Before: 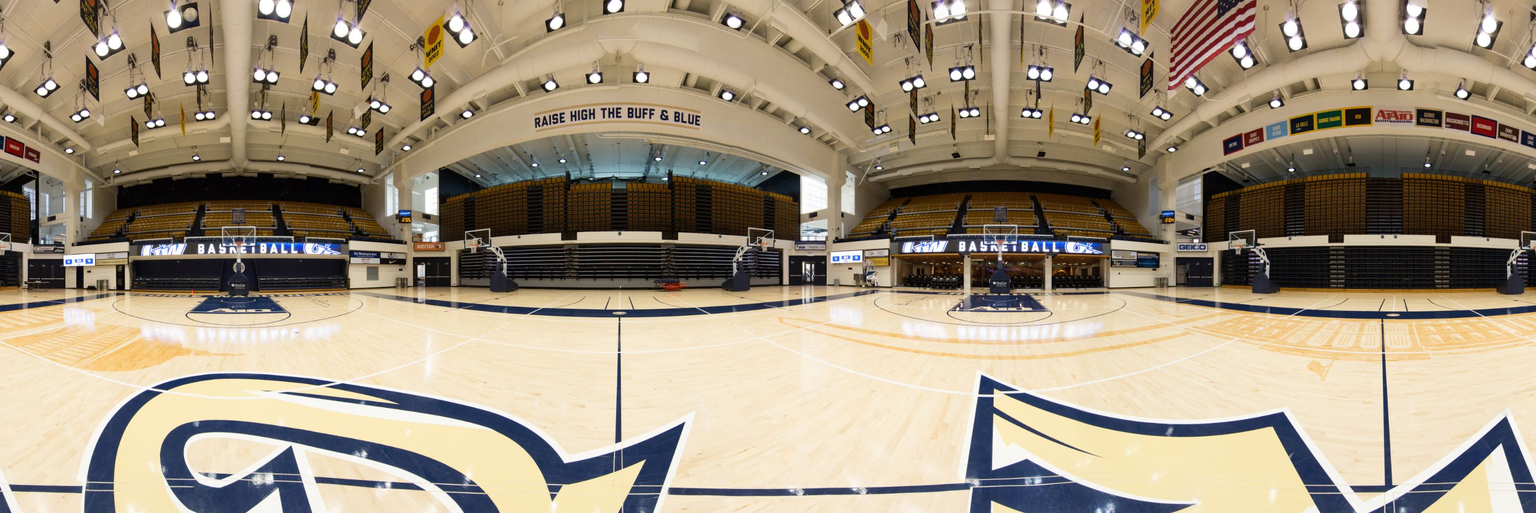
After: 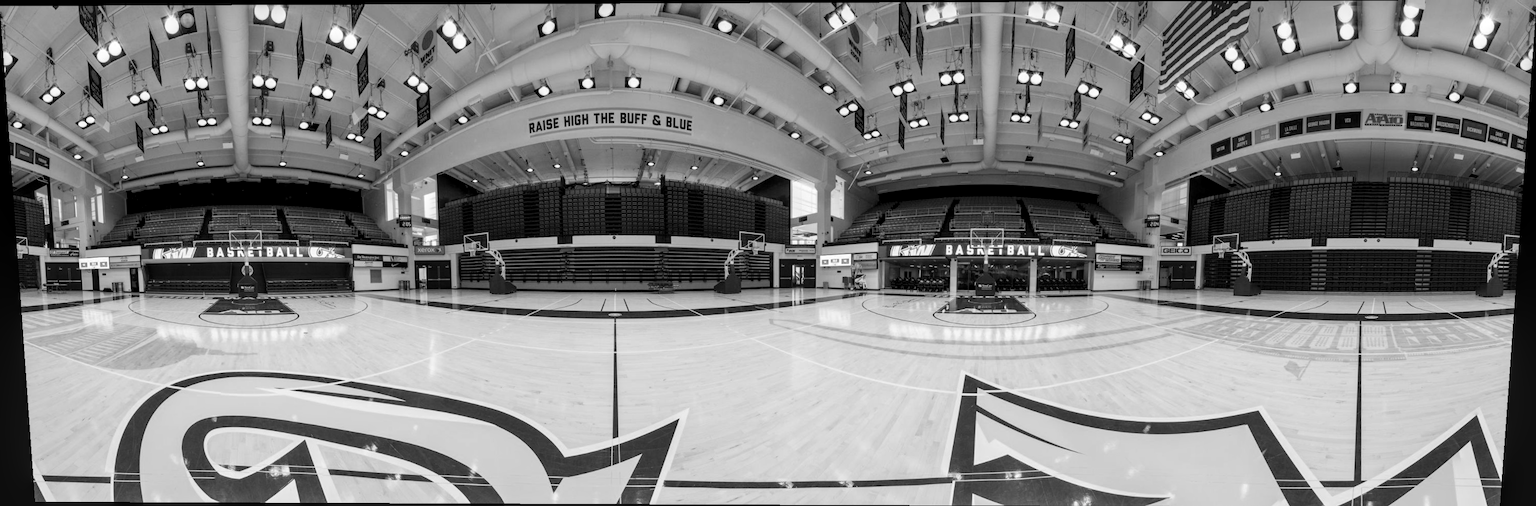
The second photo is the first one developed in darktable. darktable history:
local contrast: detail 130%
color calibration: output gray [0.31, 0.36, 0.33, 0], gray › normalize channels true, illuminant same as pipeline (D50), adaptation XYZ, x 0.346, y 0.359, gamut compression 0
rotate and perspective: lens shift (vertical) 0.048, lens shift (horizontal) -0.024, automatic cropping off
